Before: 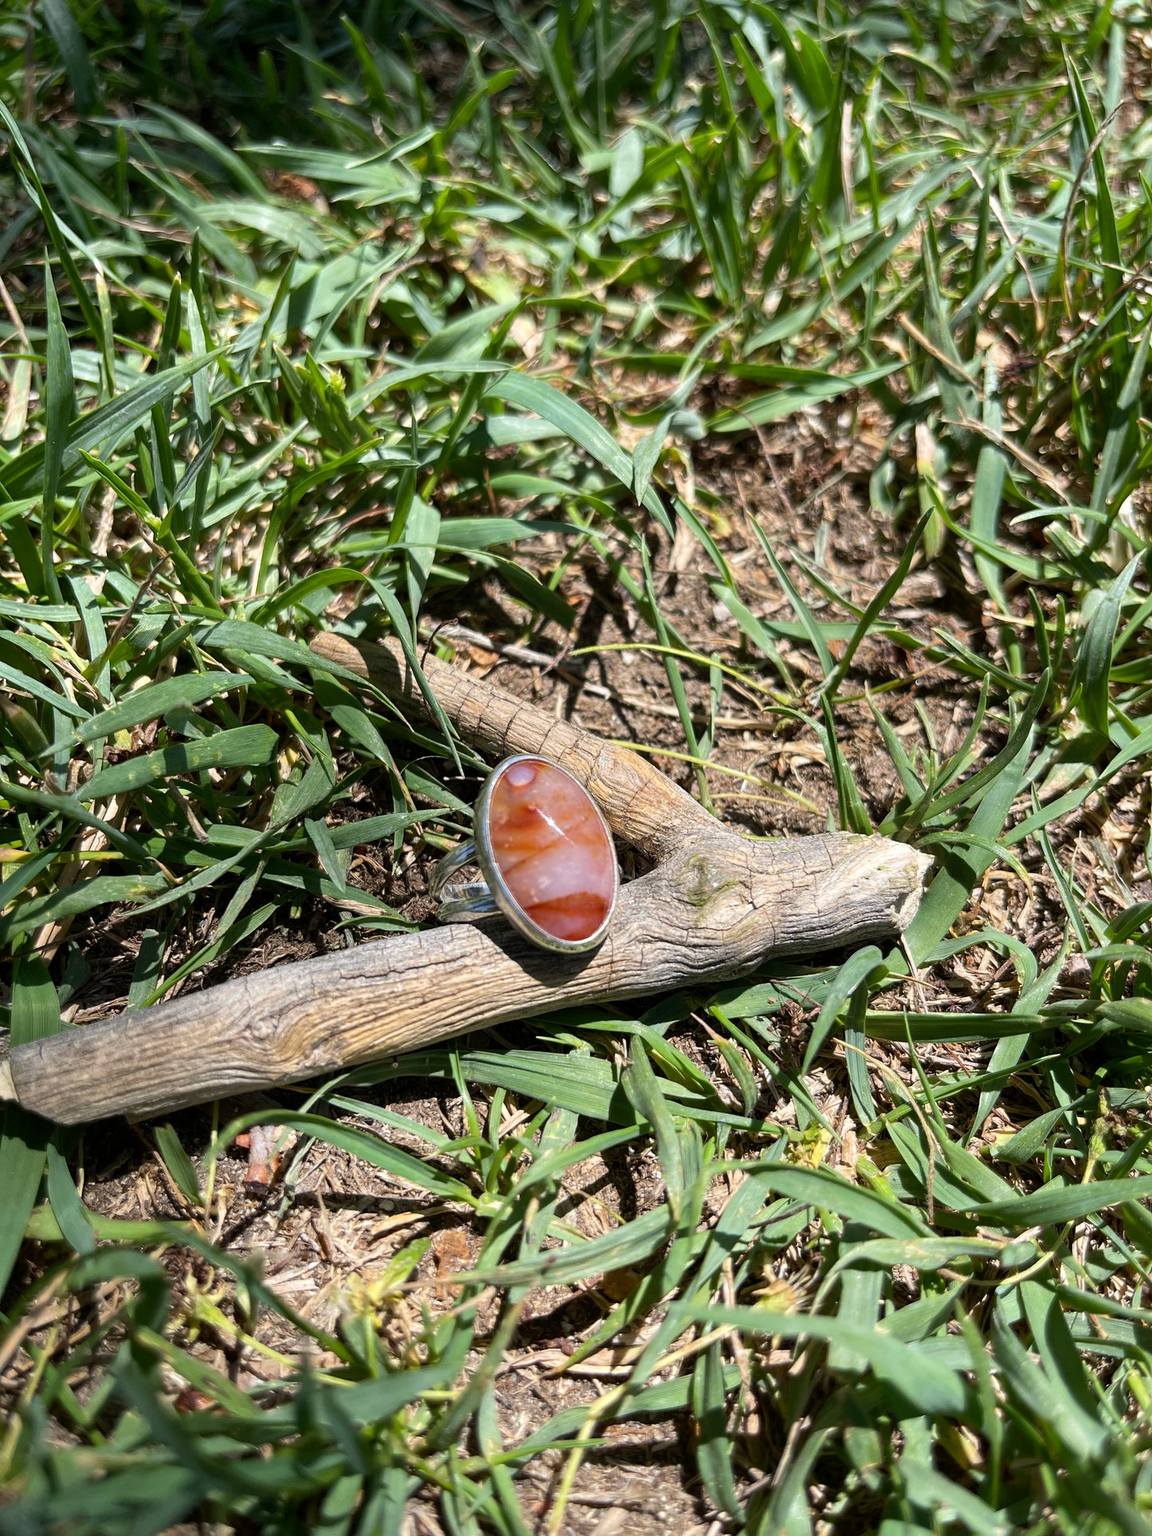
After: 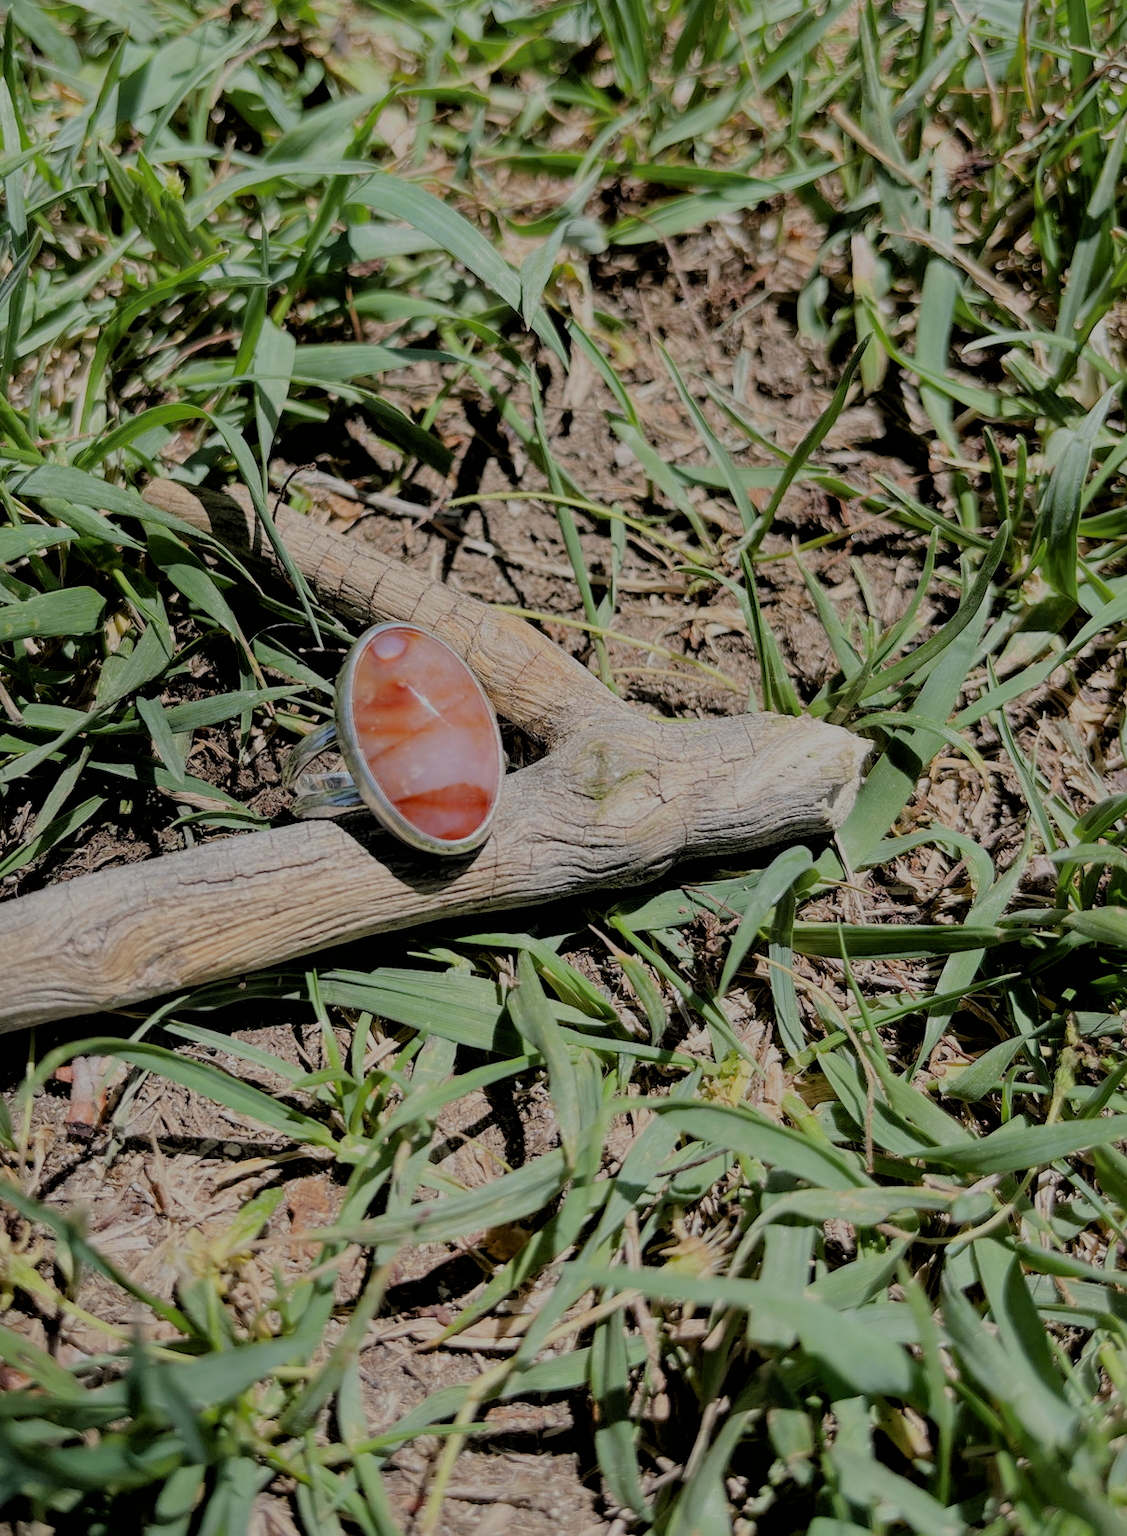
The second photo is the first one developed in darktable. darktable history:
crop: left 16.337%, top 14.537%
filmic rgb: black relative exposure -4.47 EV, white relative exposure 6.59 EV, hardness 1.91, contrast 0.512
